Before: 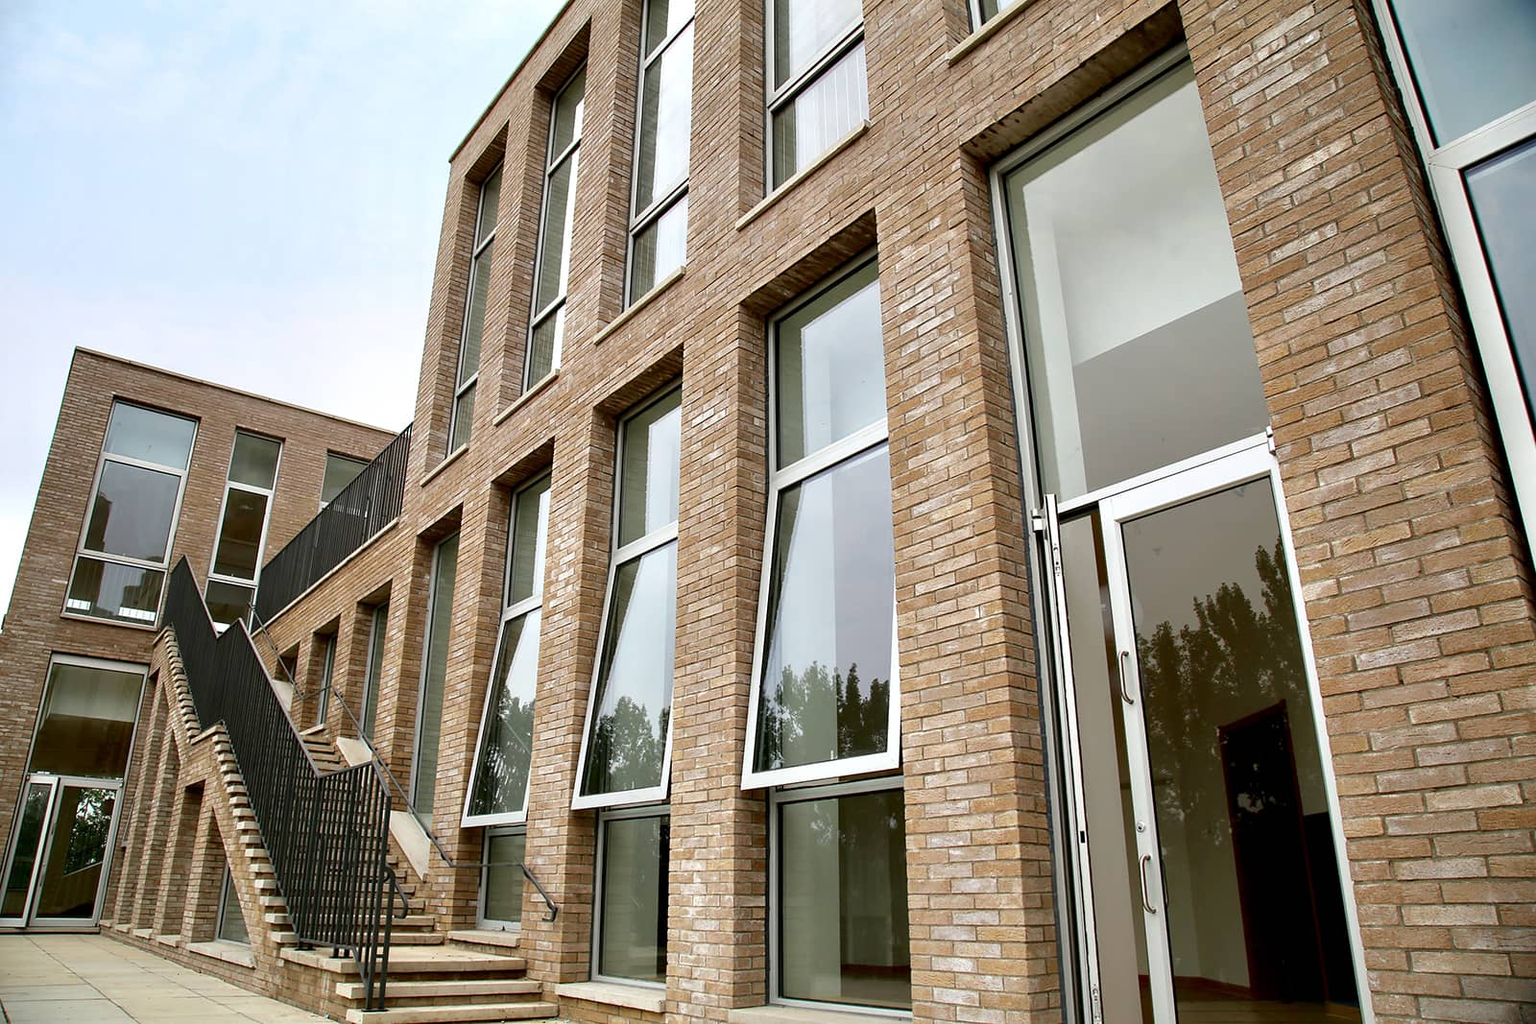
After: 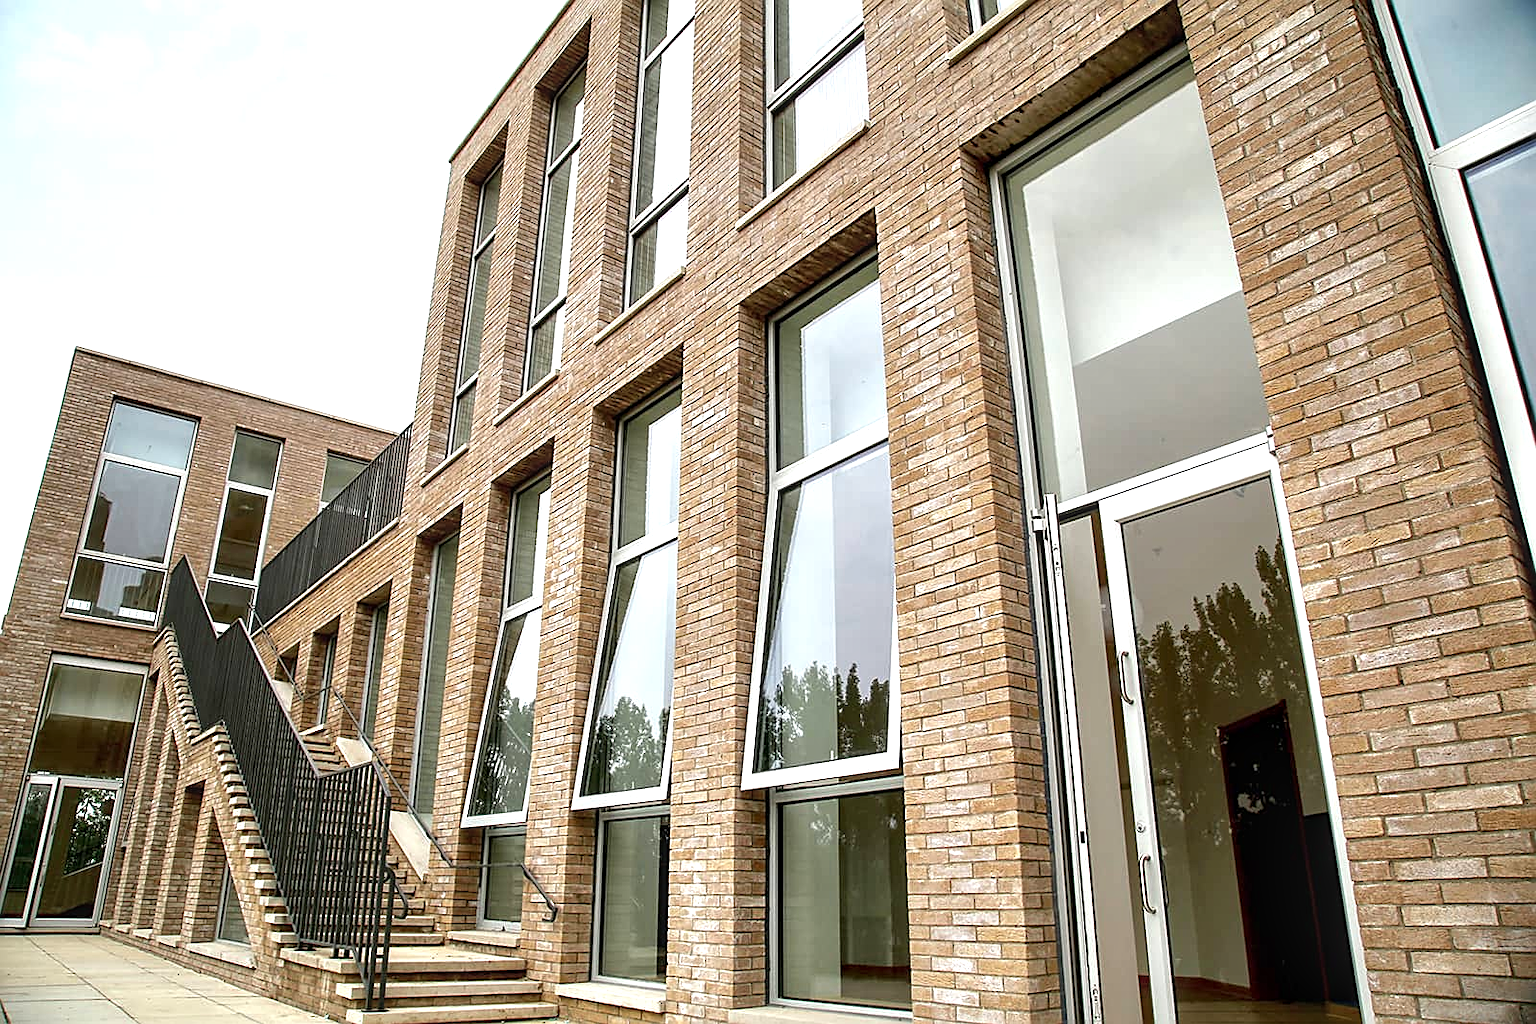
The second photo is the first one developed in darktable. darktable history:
exposure: black level correction 0, exposure 0.5 EV, compensate exposure bias true, compensate highlight preservation false
sharpen: on, module defaults
white balance: emerald 1
local contrast: on, module defaults
